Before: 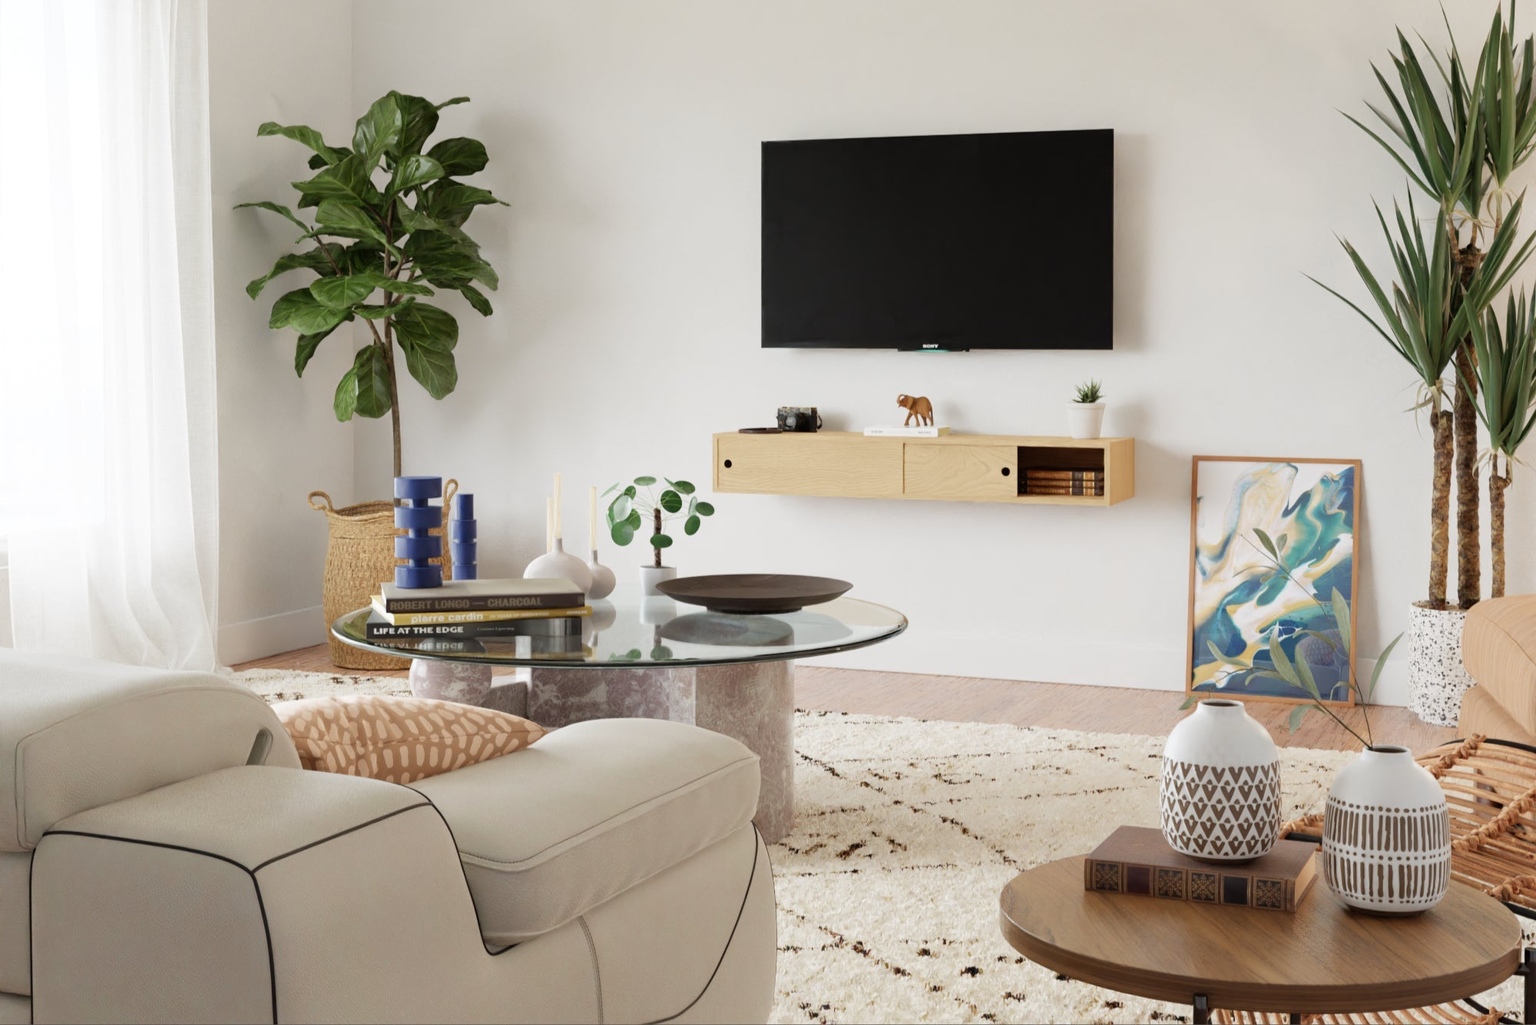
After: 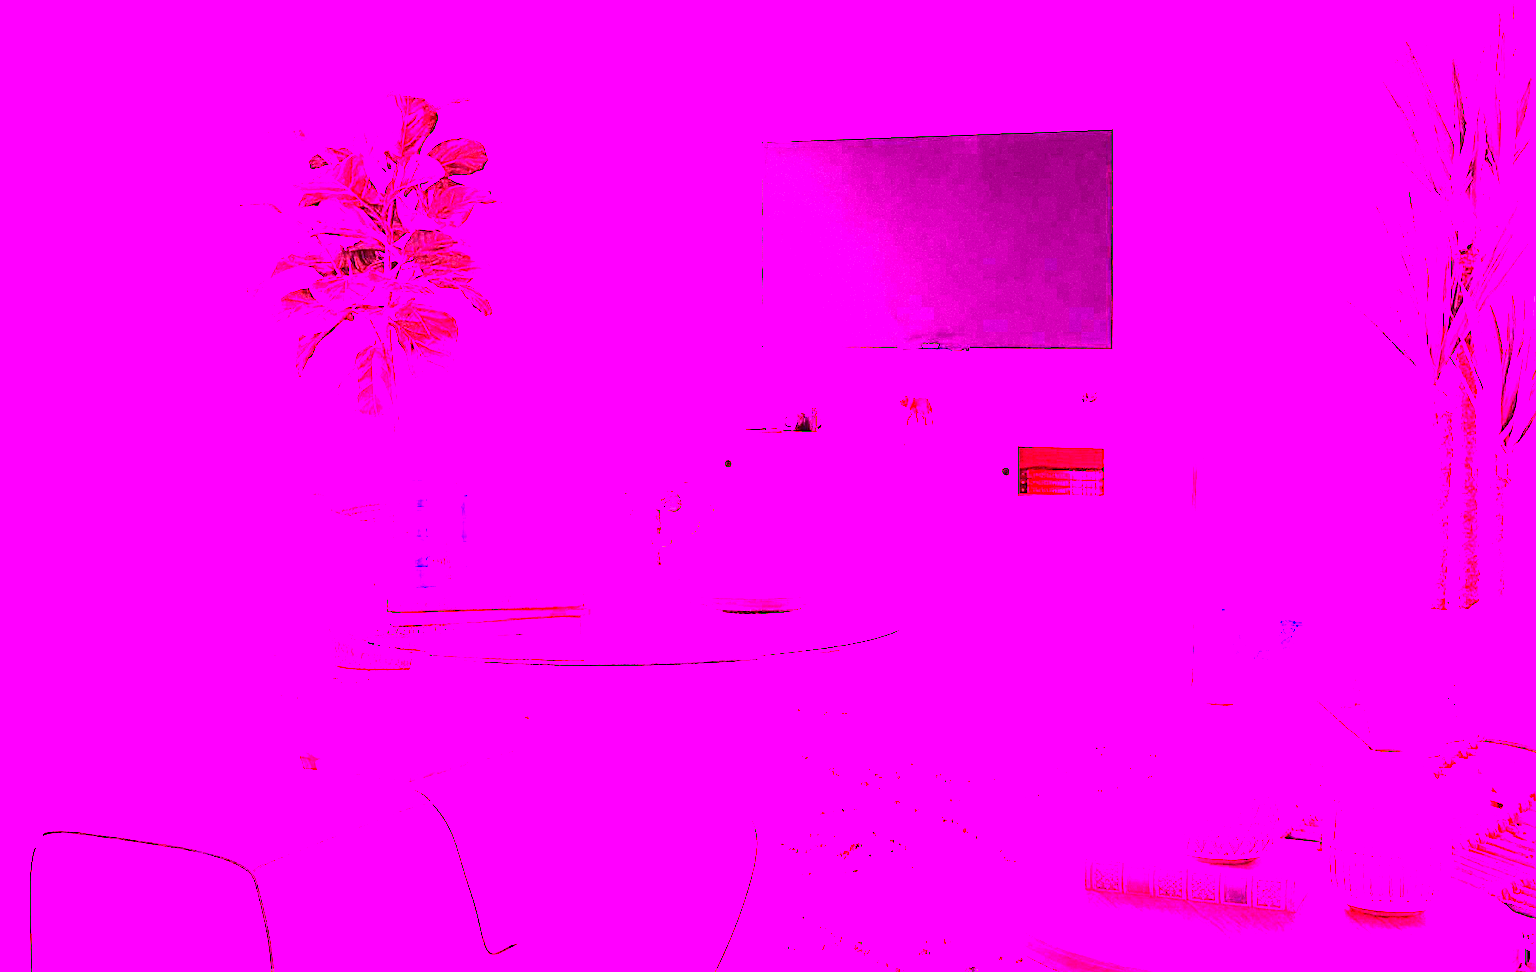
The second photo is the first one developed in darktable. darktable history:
sharpen: on, module defaults
crop and rotate: top 0%, bottom 5.097%
white balance: red 8, blue 8
contrast brightness saturation: contrast 0.2, brightness 0.16, saturation 0.22
grain: coarseness 0.09 ISO
